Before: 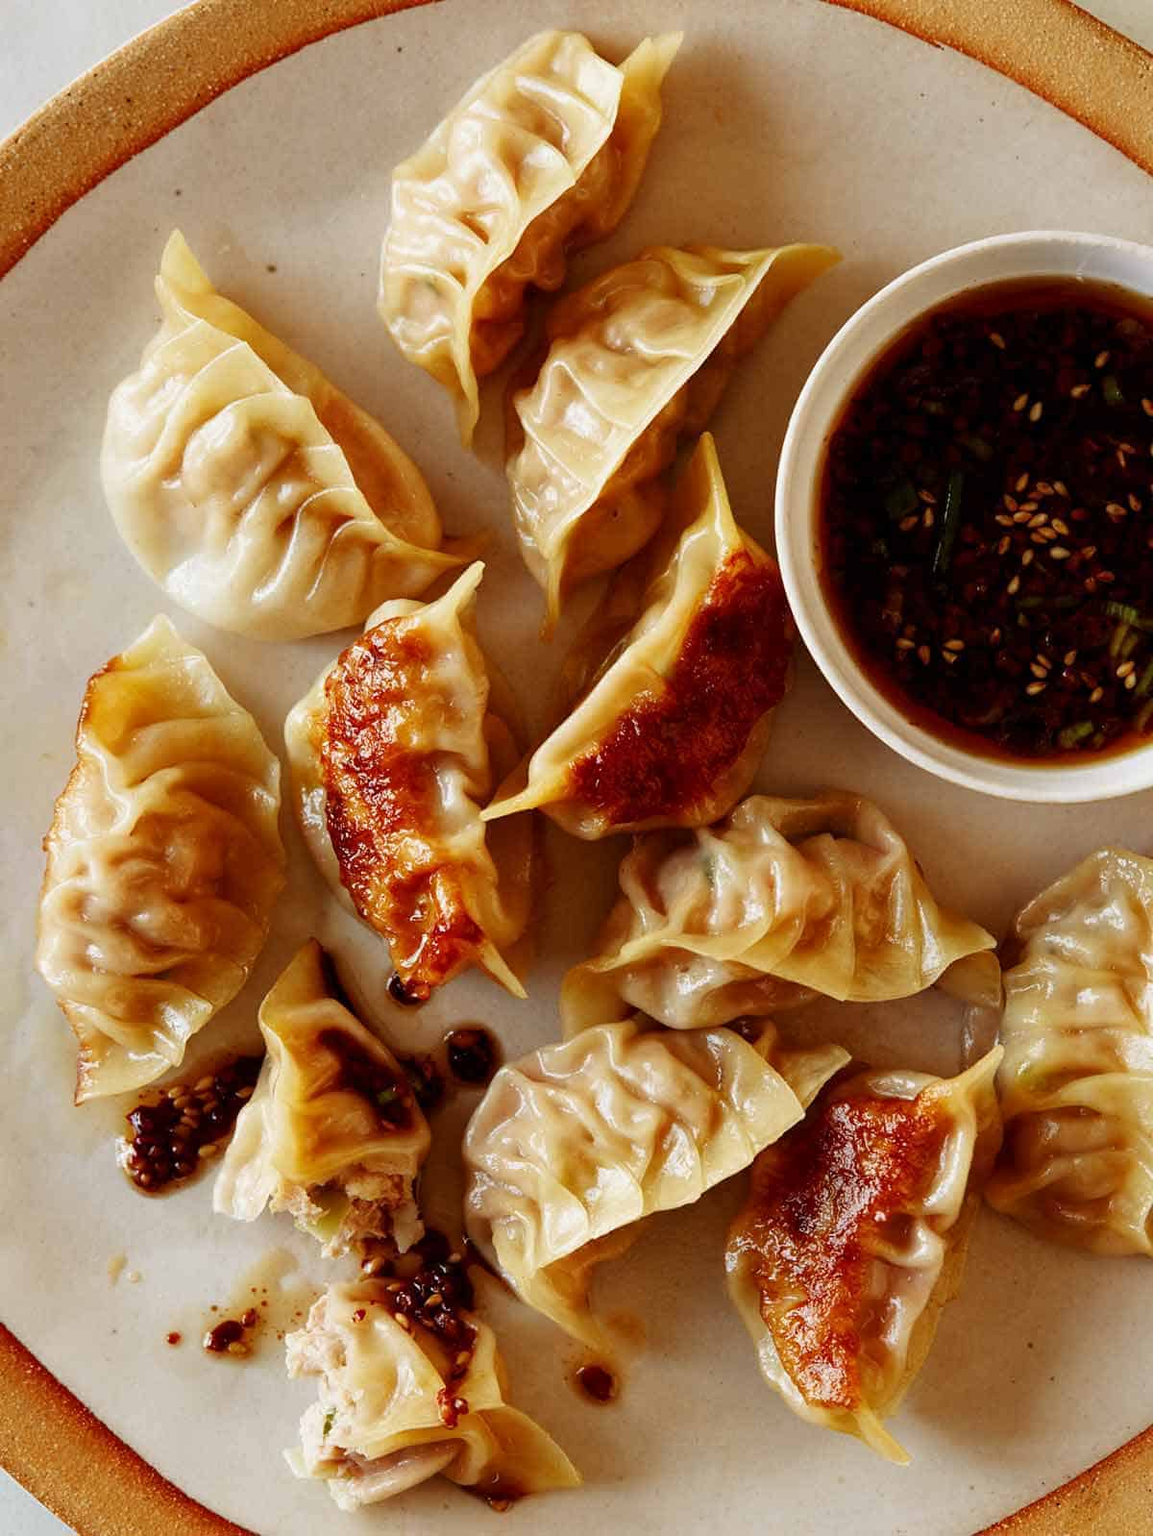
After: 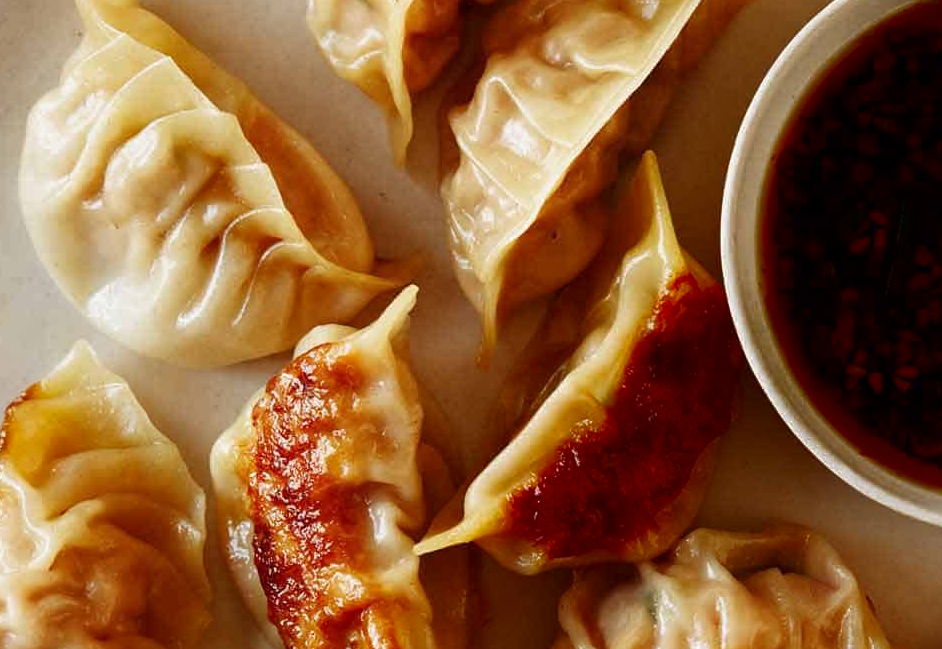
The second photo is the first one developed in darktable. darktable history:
crop: left 7.203%, top 18.772%, right 14.282%, bottom 40.598%
shadows and highlights: shadows -86.62, highlights -36.82, soften with gaussian
